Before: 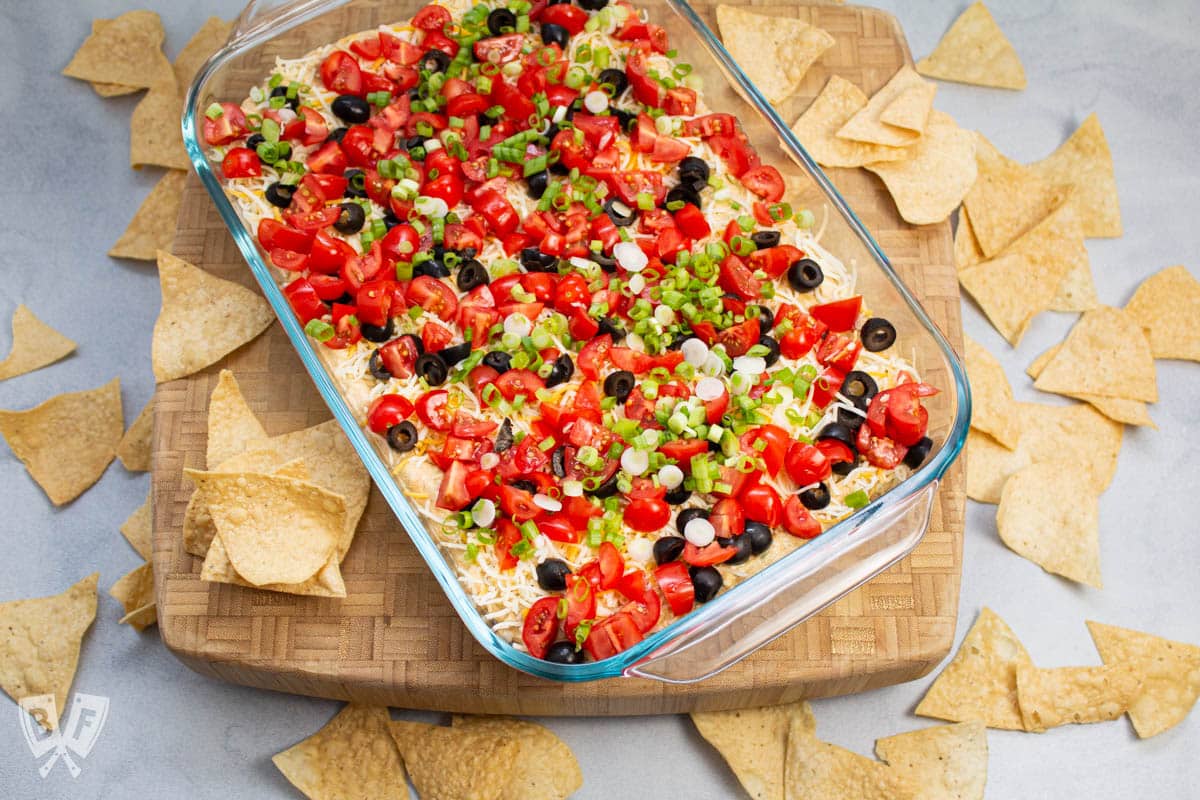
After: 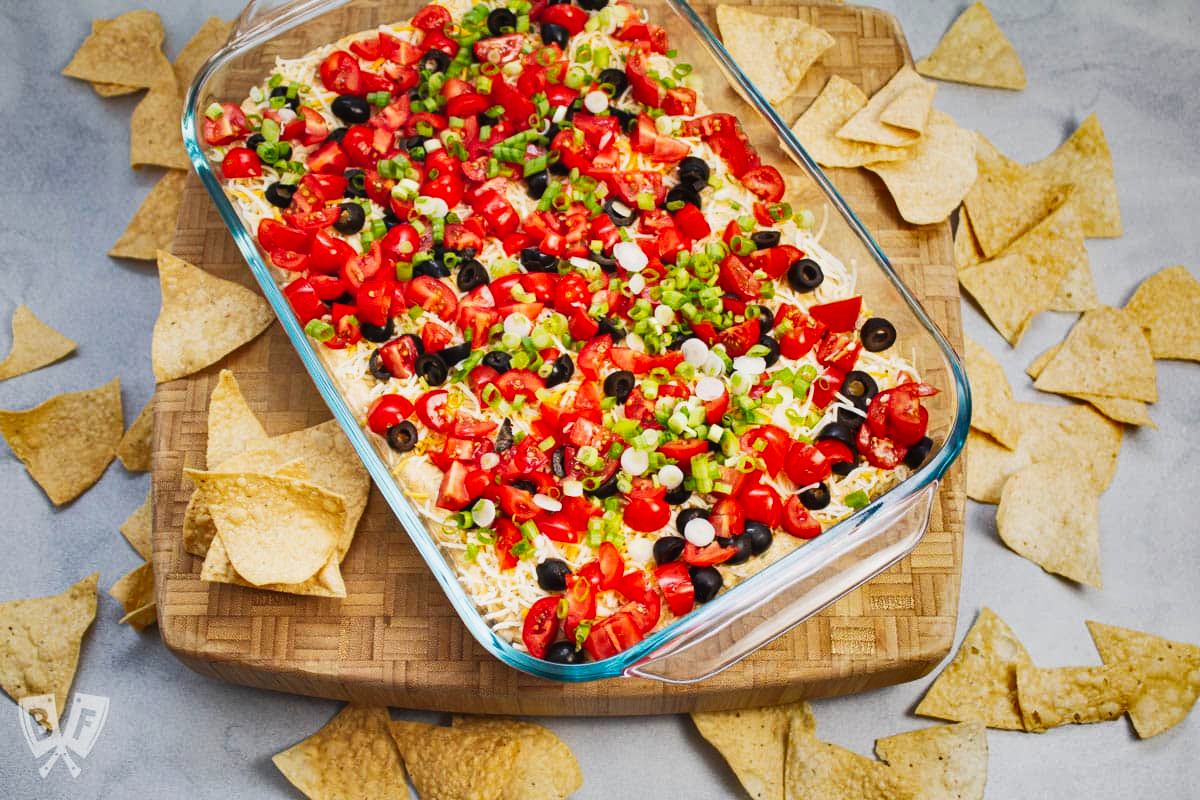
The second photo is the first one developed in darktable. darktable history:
tone curve: curves: ch0 [(0, 0.023) (0.217, 0.19) (0.754, 0.801) (1, 0.977)]; ch1 [(0, 0) (0.392, 0.398) (0.5, 0.5) (0.521, 0.529) (0.56, 0.592) (1, 1)]; ch2 [(0, 0) (0.5, 0.5) (0.579, 0.561) (0.65, 0.657) (1, 1)], preserve colors none
shadows and highlights: radius 103.32, shadows 50.29, highlights -64.06, soften with gaussian
